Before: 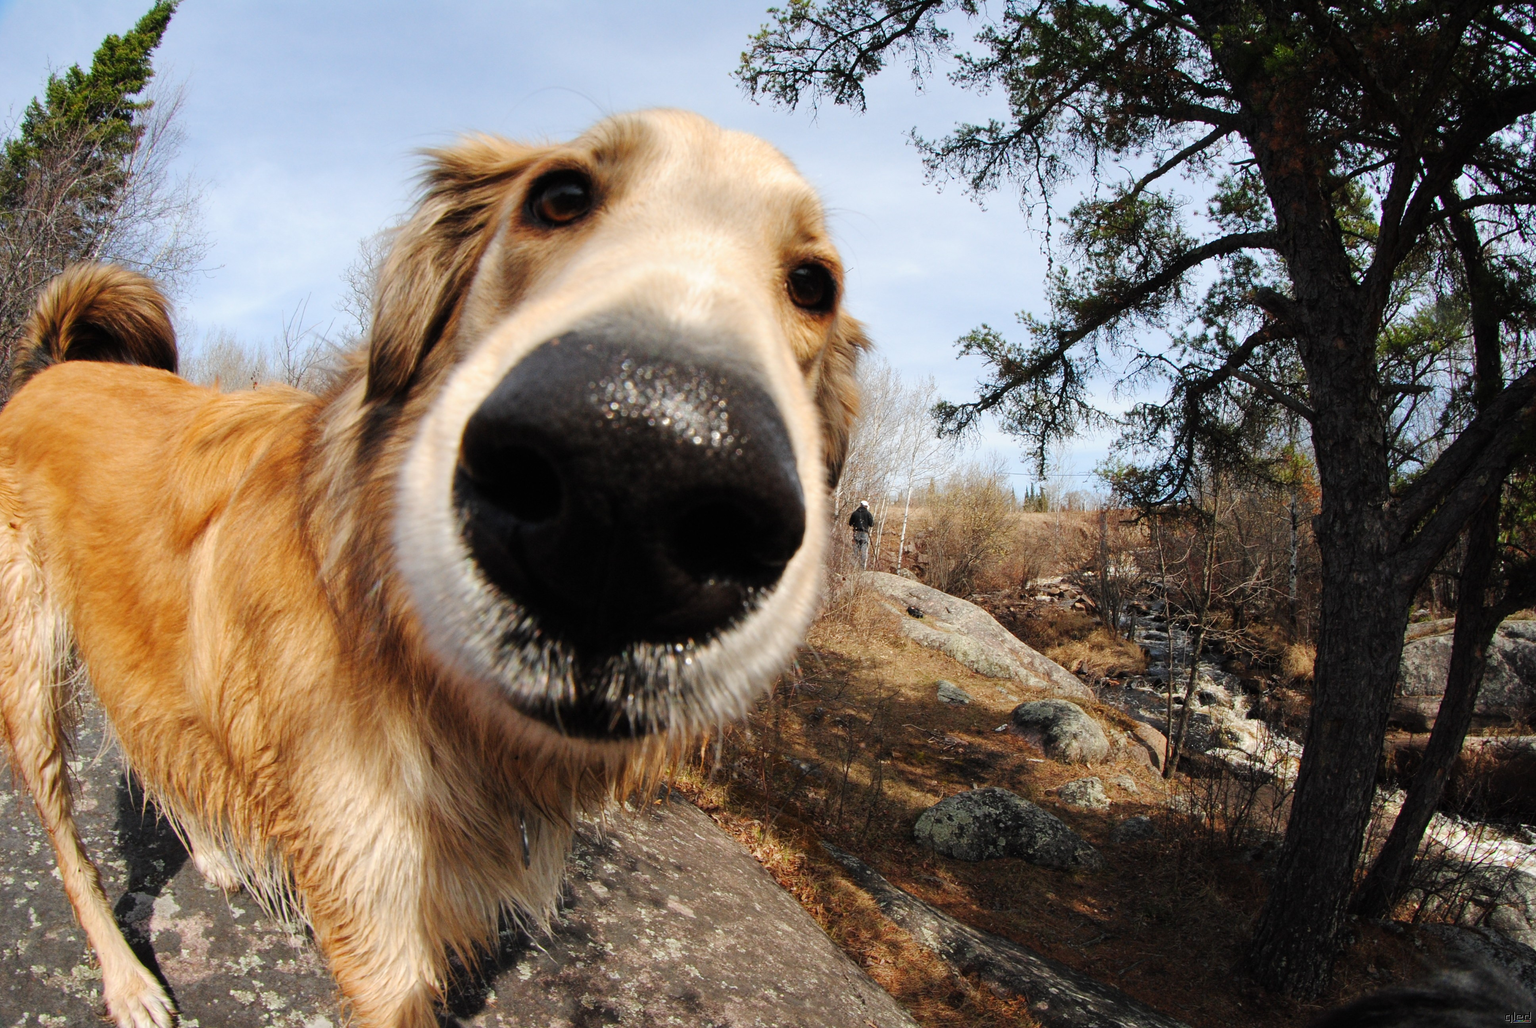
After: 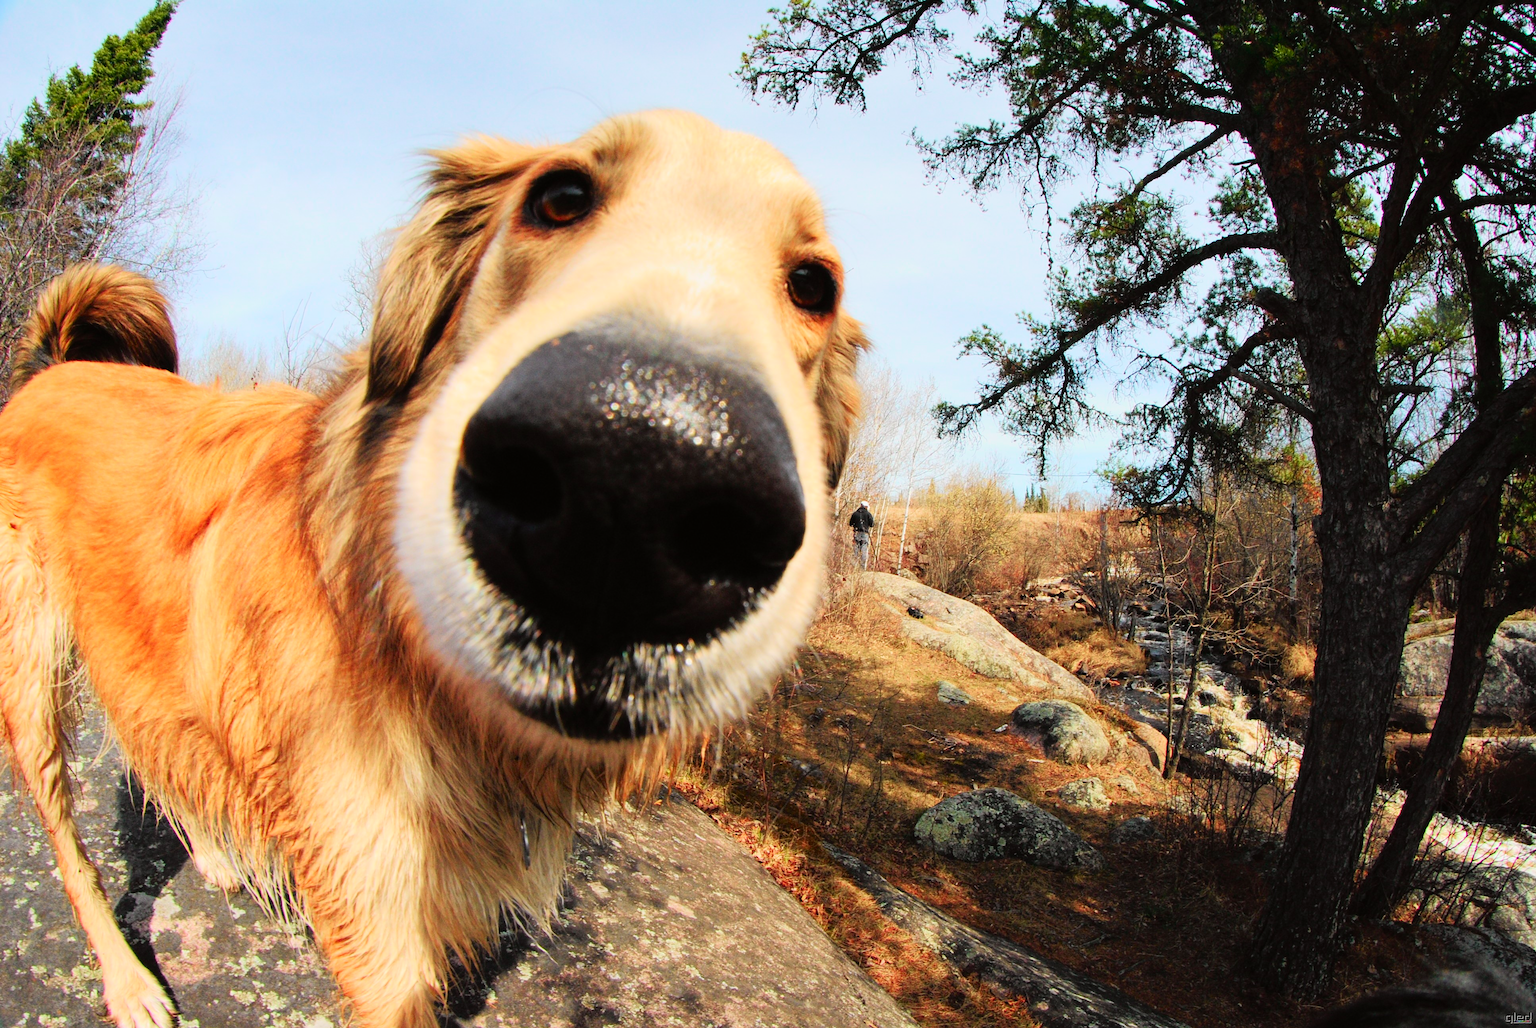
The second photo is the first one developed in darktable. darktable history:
velvia: on, module defaults
exposure: compensate highlight preservation false
tone equalizer: on, module defaults
tone curve: curves: ch0 [(0, 0.005) (0.103, 0.097) (0.18, 0.22) (0.4, 0.485) (0.5, 0.612) (0.668, 0.787) (0.823, 0.894) (1, 0.971)]; ch1 [(0, 0) (0.172, 0.123) (0.324, 0.253) (0.396, 0.388) (0.478, 0.461) (0.499, 0.498) (0.522, 0.528) (0.609, 0.686) (0.704, 0.818) (1, 1)]; ch2 [(0, 0) (0.411, 0.424) (0.496, 0.501) (0.515, 0.514) (0.555, 0.585) (0.641, 0.69) (1, 1)], color space Lab, independent channels, preserve colors none
